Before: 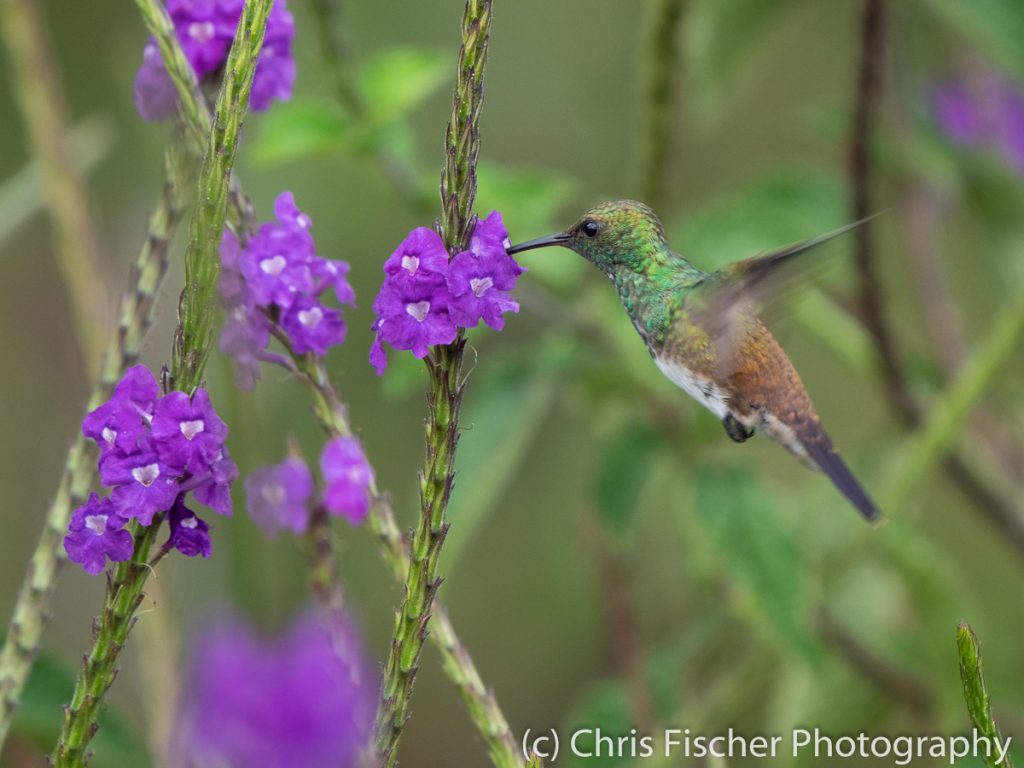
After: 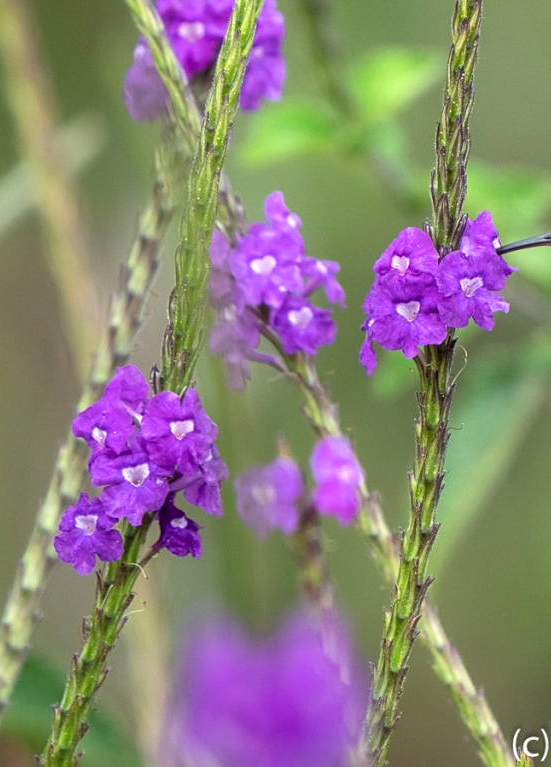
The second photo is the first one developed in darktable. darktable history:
sharpen: amount 0.208
contrast equalizer: y [[0.5, 0.488, 0.462, 0.461, 0.491, 0.5], [0.5 ×6], [0.5 ×6], [0 ×6], [0 ×6]]
crop: left 0.995%, right 45.179%, bottom 0.082%
local contrast: on, module defaults
exposure: black level correction 0.001, exposure 0.5 EV, compensate exposure bias true, compensate highlight preservation false
